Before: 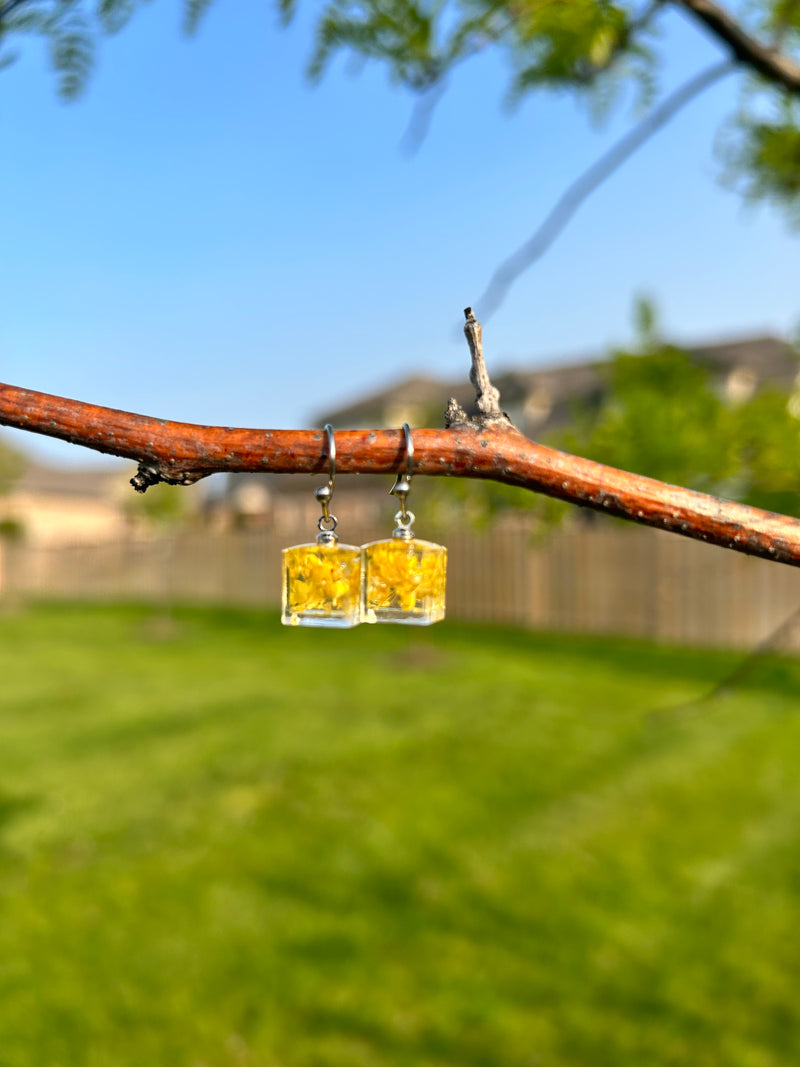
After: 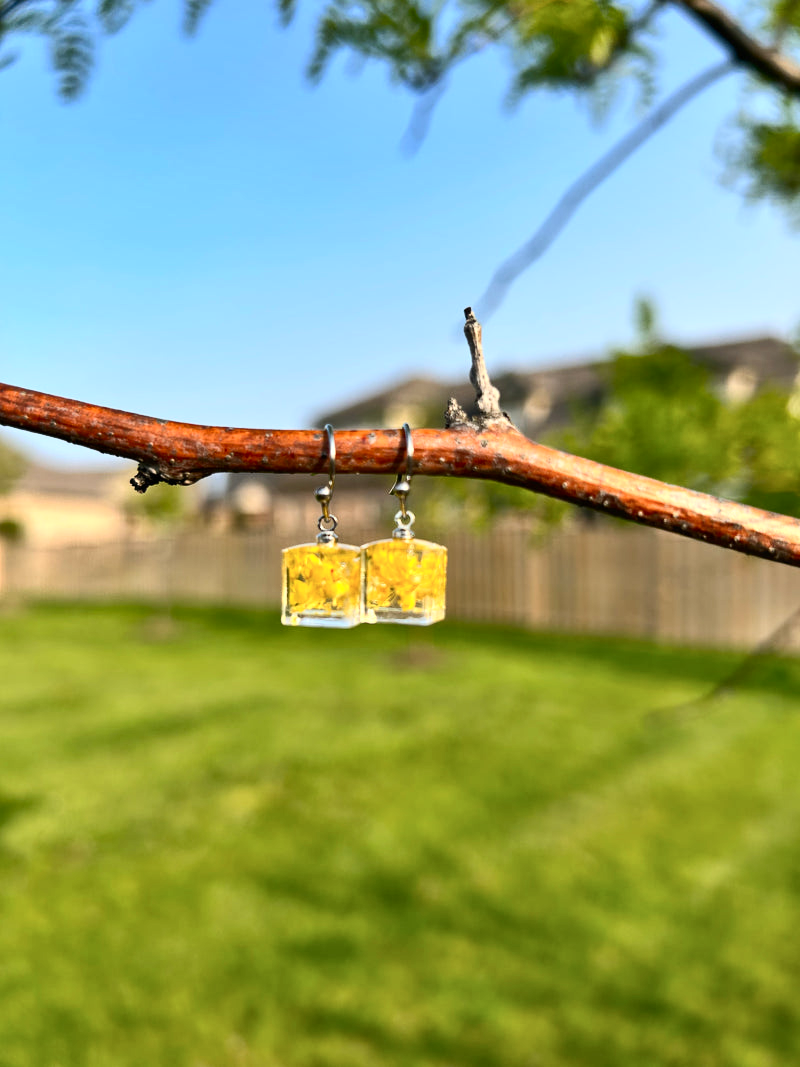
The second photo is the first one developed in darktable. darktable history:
shadows and highlights: soften with gaussian
contrast brightness saturation: contrast 0.24, brightness 0.09
